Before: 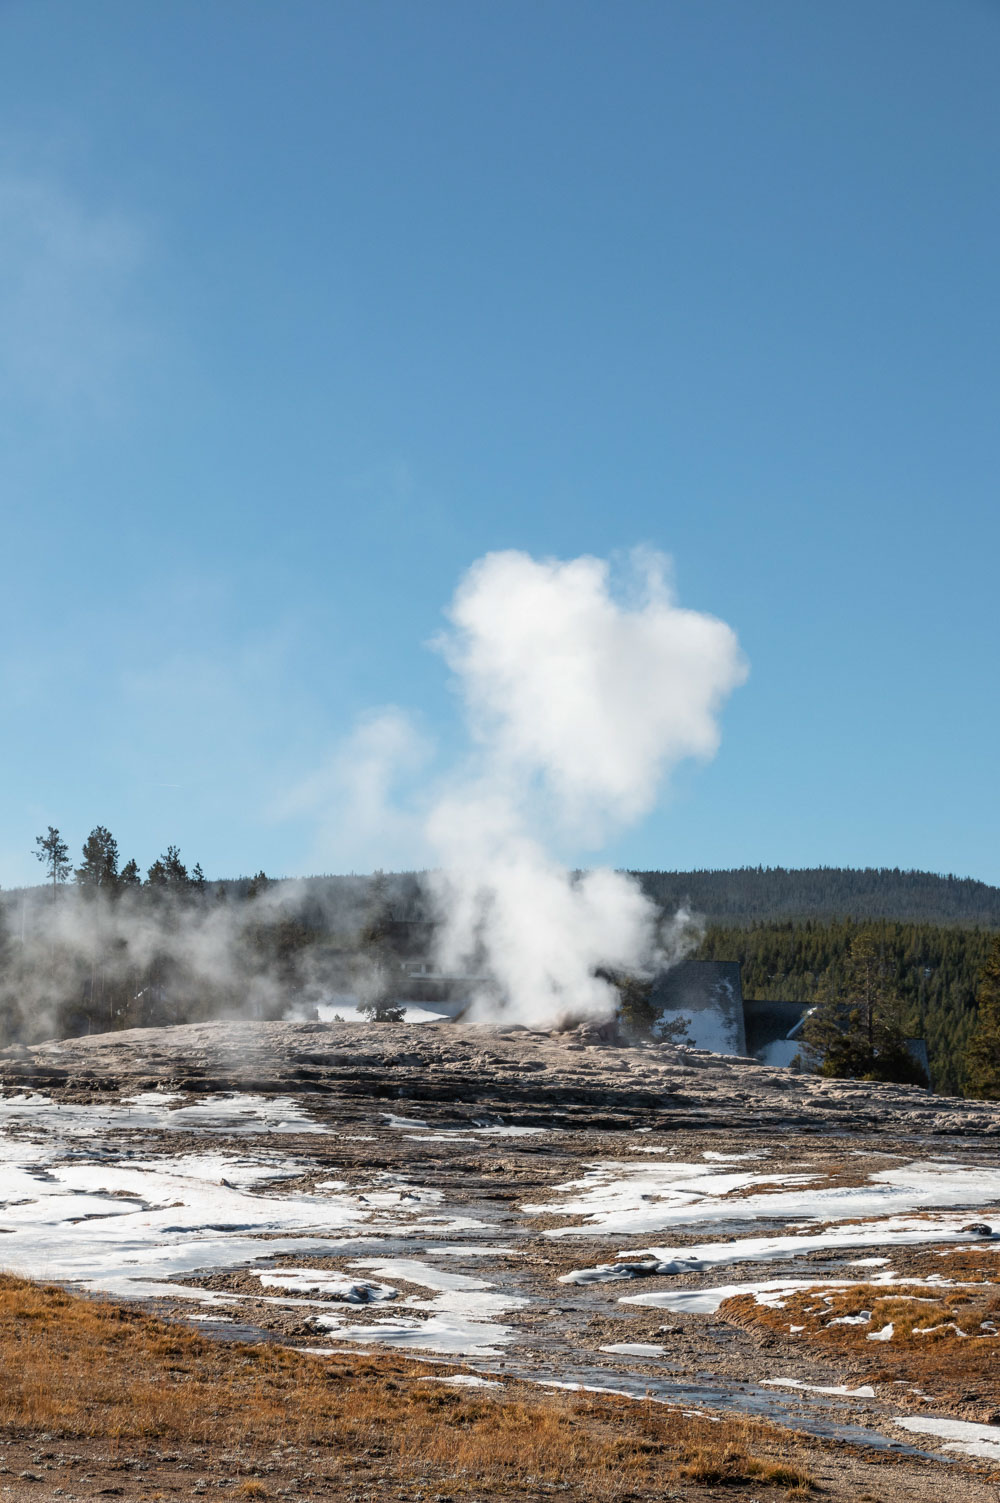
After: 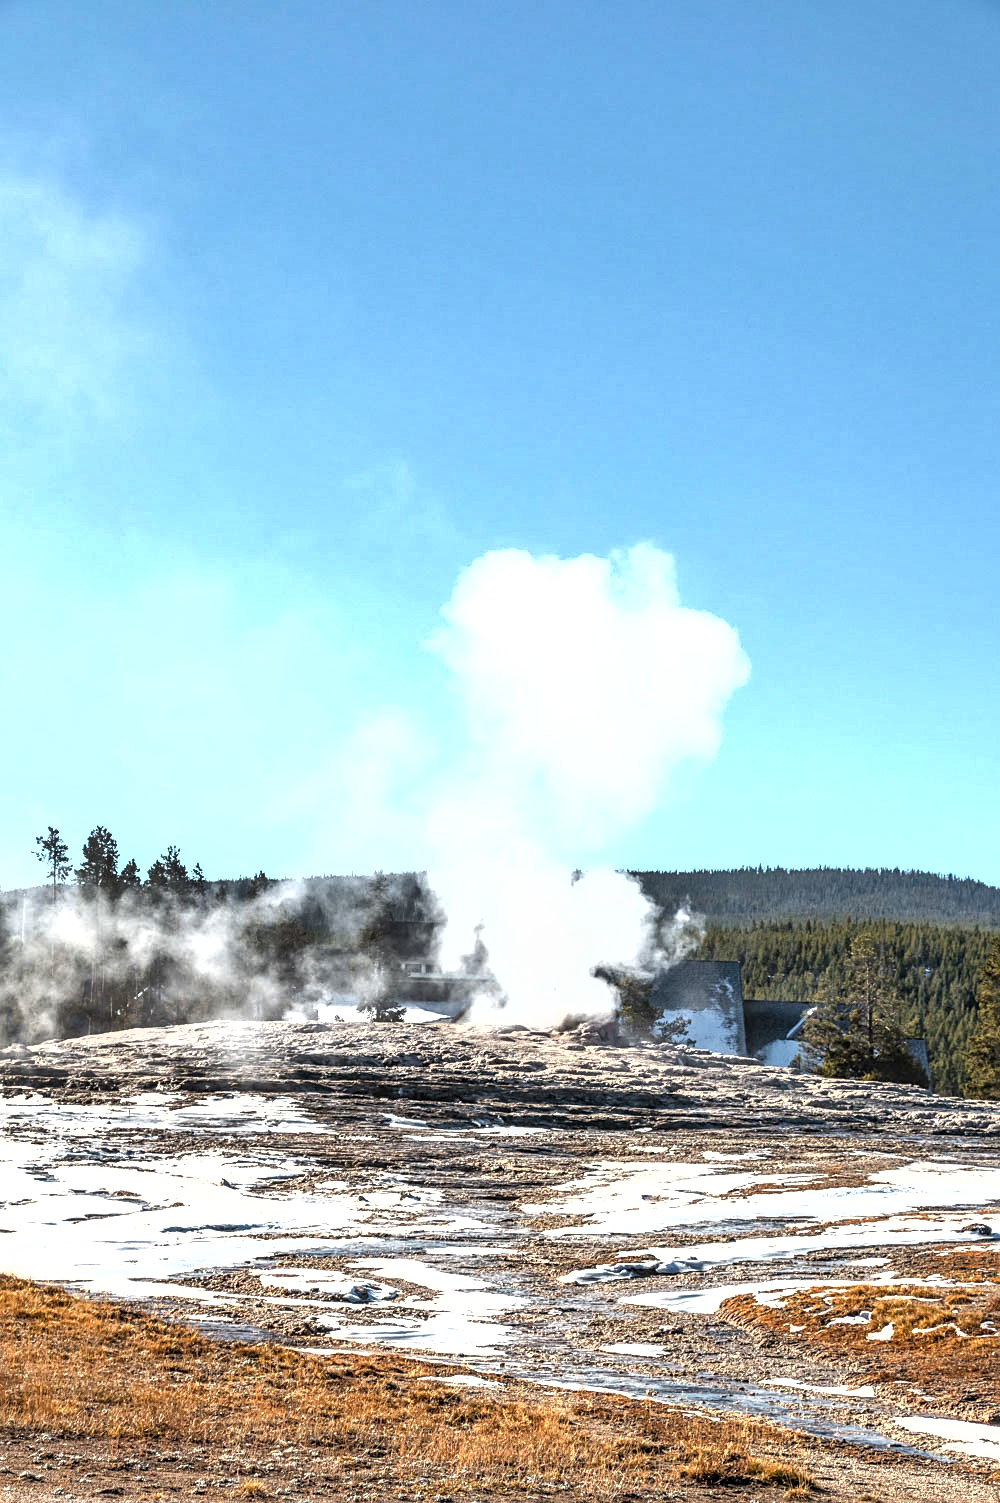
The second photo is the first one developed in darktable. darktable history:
shadows and highlights: highlights color adjustment 0%, low approximation 0.01, soften with gaussian
local contrast: on, module defaults
exposure: black level correction 0, exposure 1.2 EV, compensate highlight preservation false
sharpen: amount 0.478
